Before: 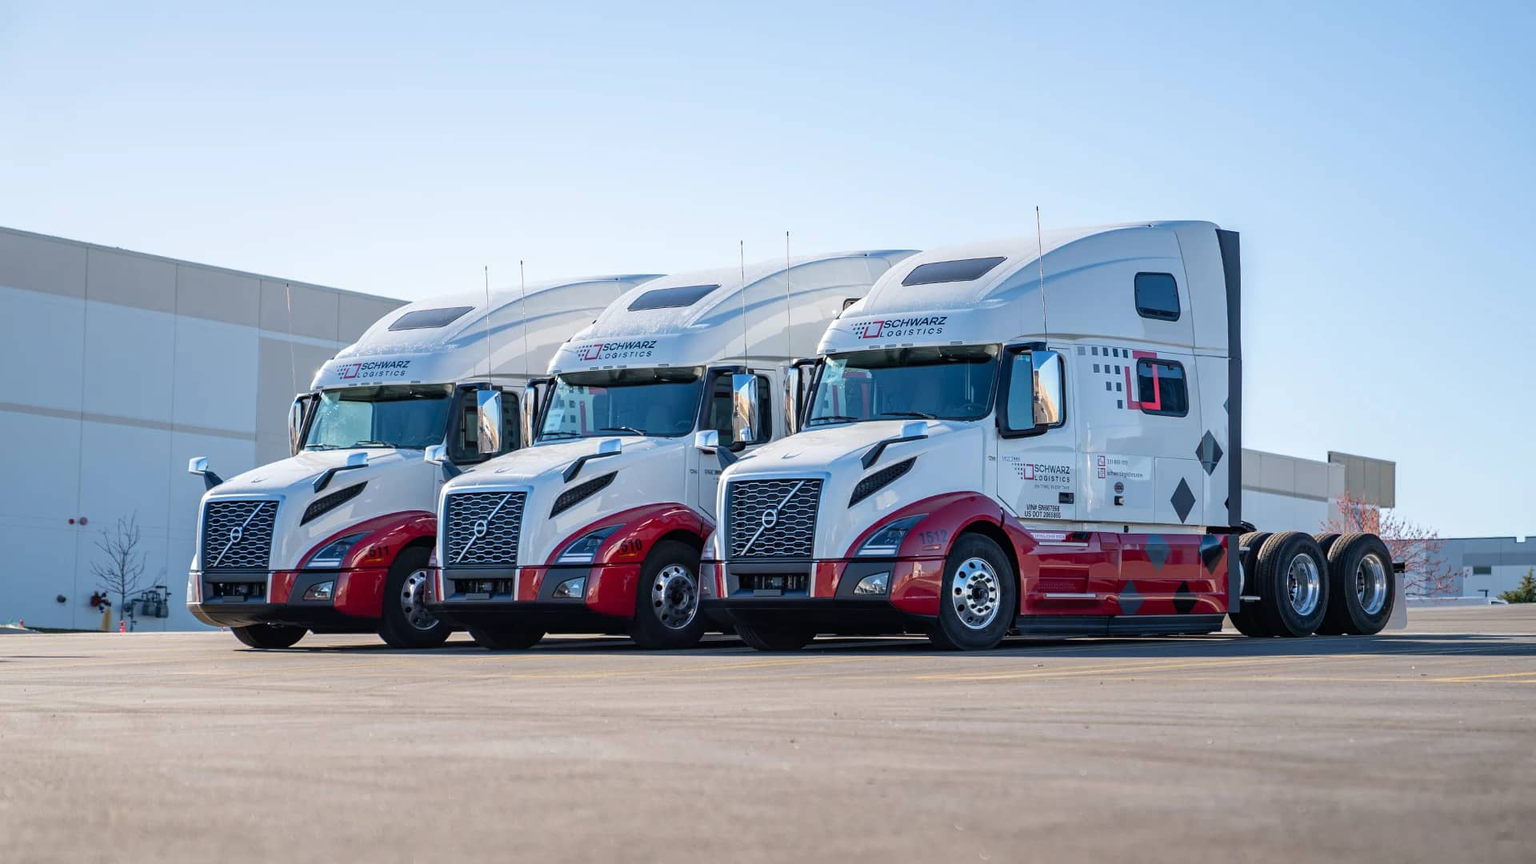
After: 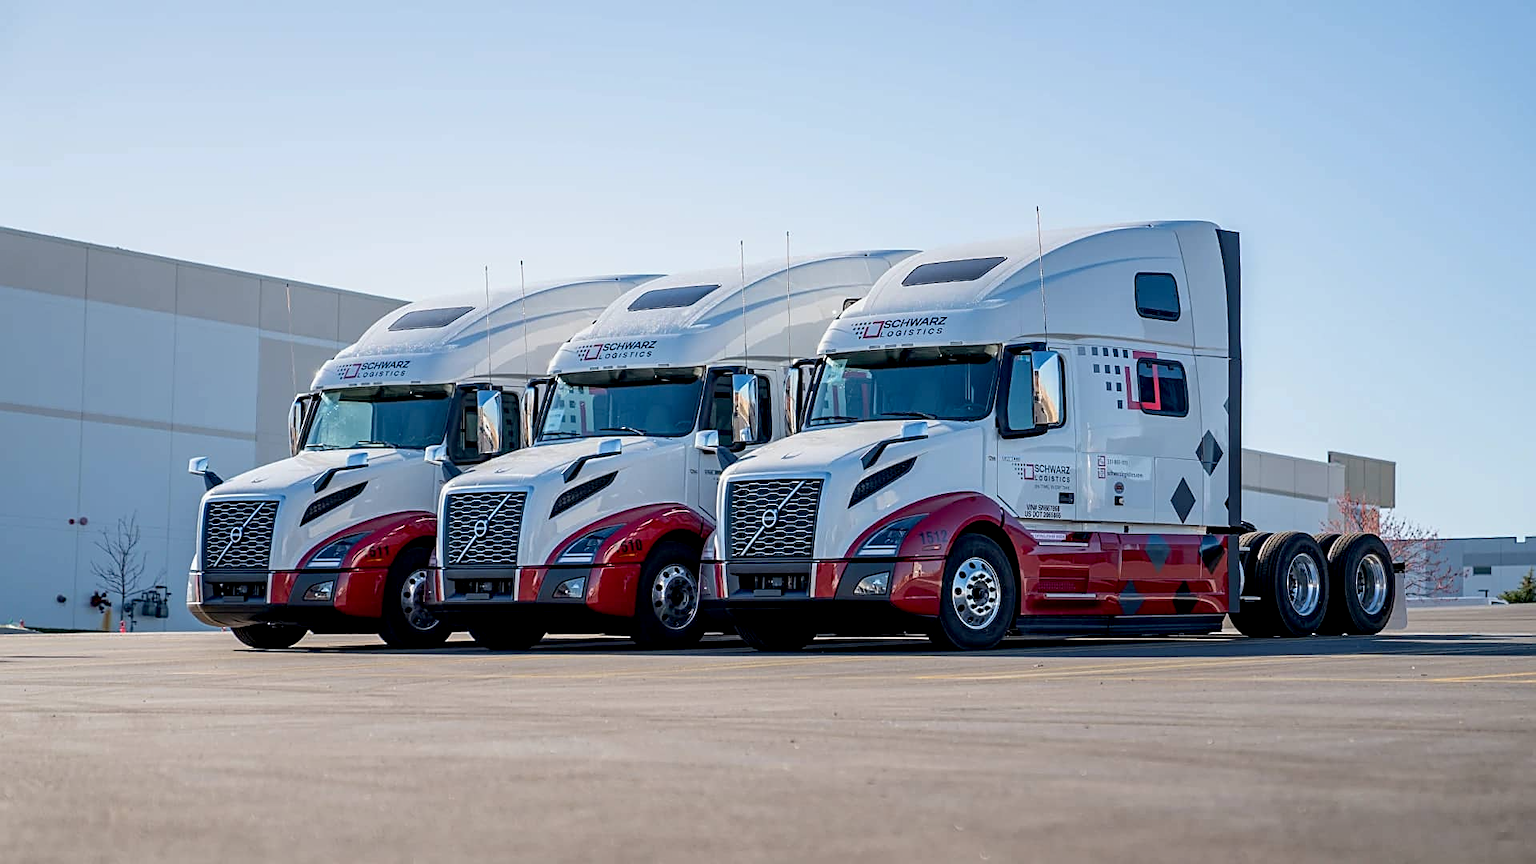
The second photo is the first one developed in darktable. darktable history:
sharpen: on, module defaults
exposure: black level correction 0.009, exposure -0.159 EV, compensate highlight preservation false
